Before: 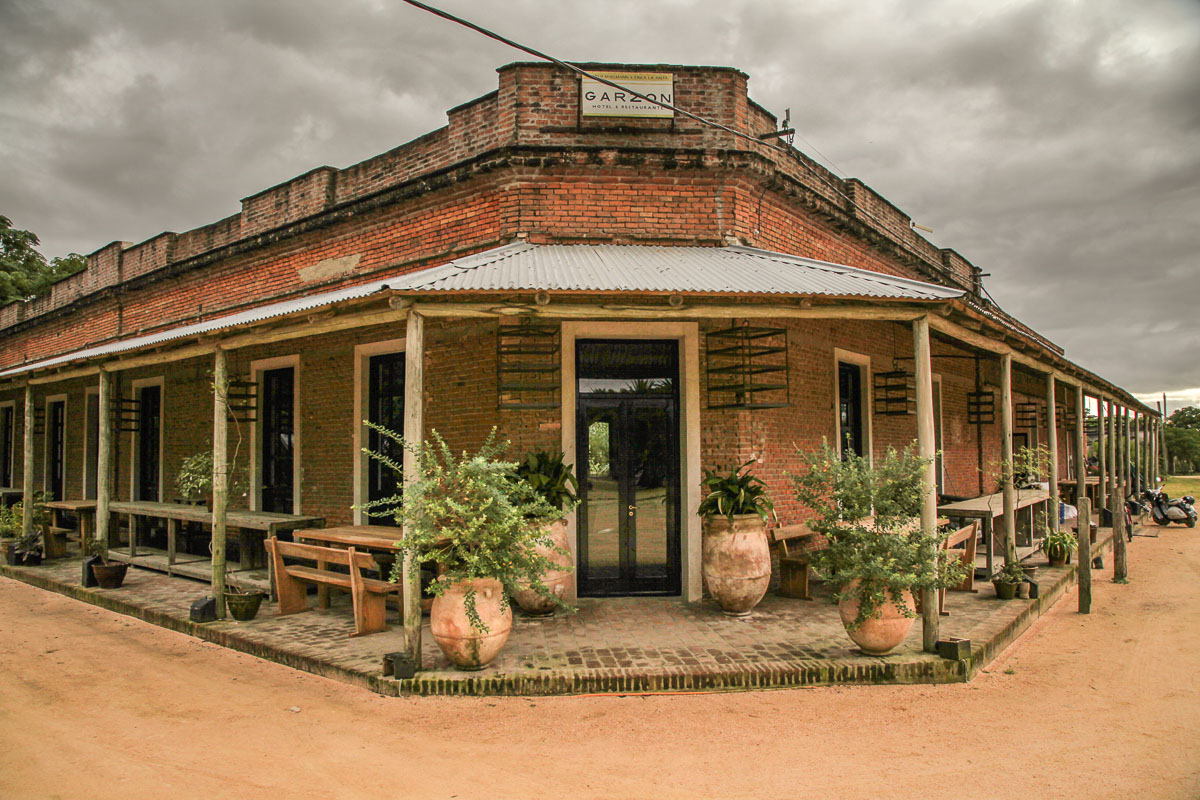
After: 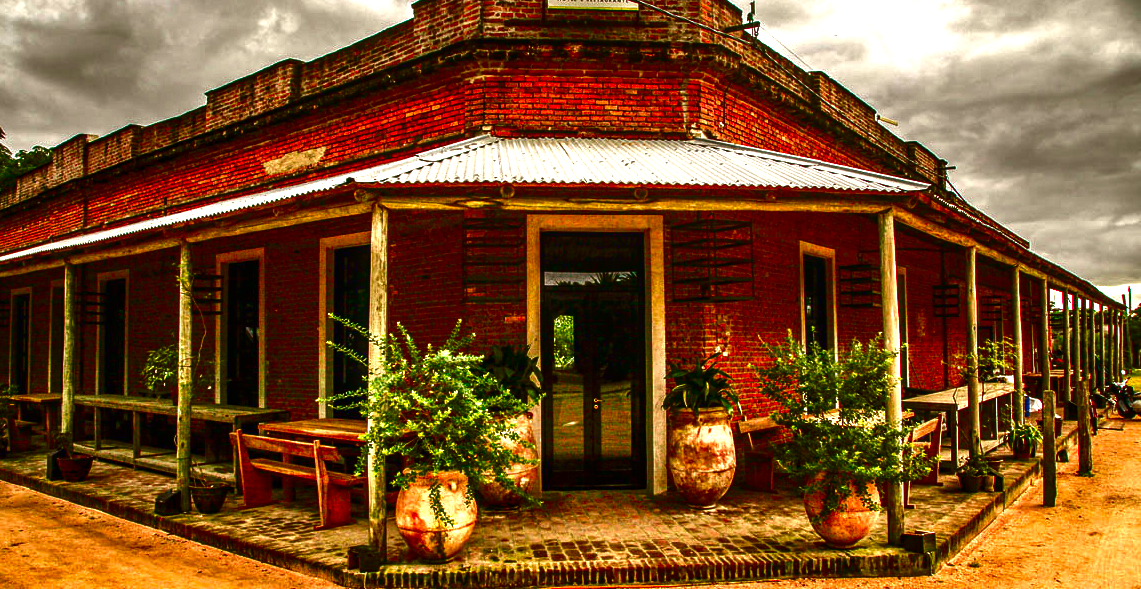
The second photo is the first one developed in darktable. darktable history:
crop and rotate: left 2.993%, top 13.5%, right 1.921%, bottom 12.86%
local contrast: on, module defaults
exposure: black level correction -0.005, exposure 1.002 EV, compensate highlight preservation false
contrast brightness saturation: brightness -0.997, saturation 0.995
color balance rgb: perceptual saturation grading › global saturation 0.521%, perceptual saturation grading › highlights -19.872%, perceptual saturation grading › shadows 20.436%, global vibrance 20%
